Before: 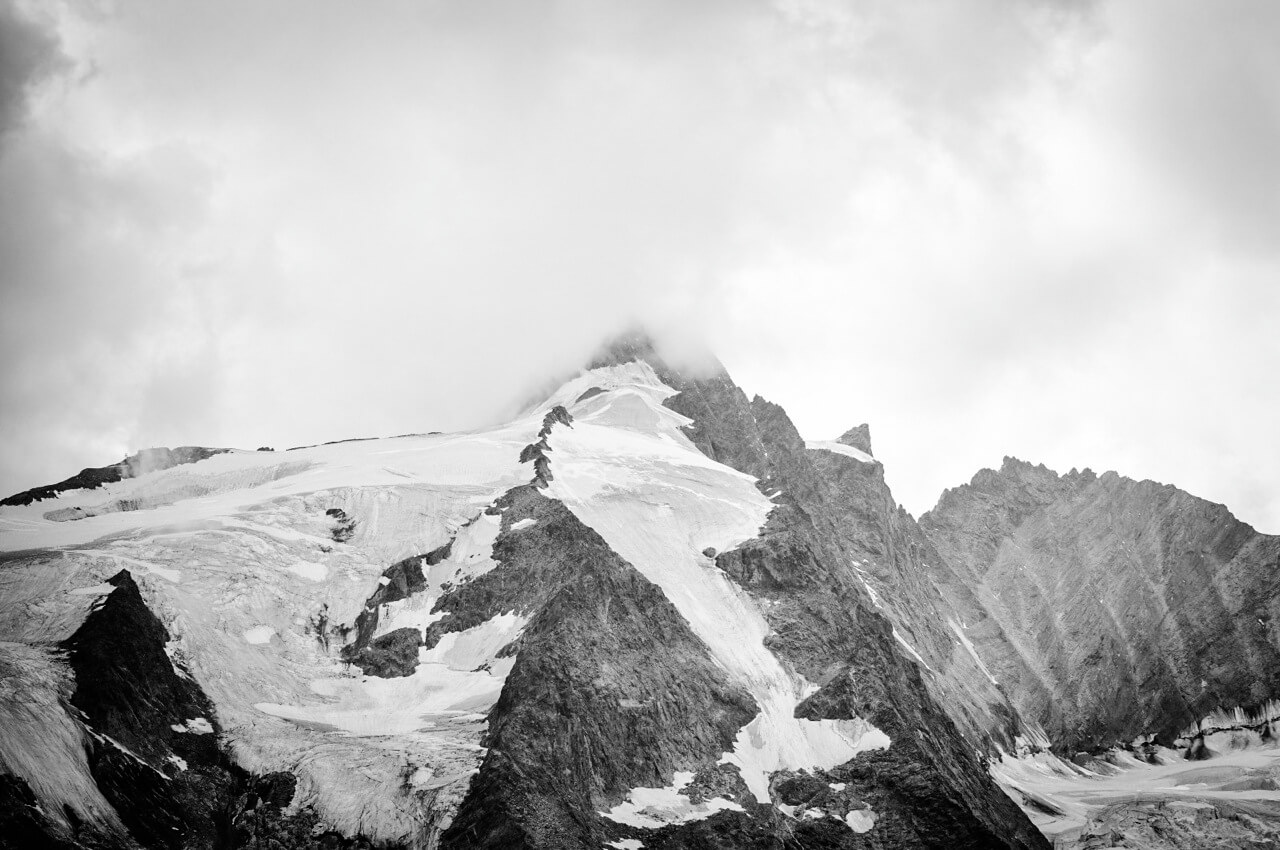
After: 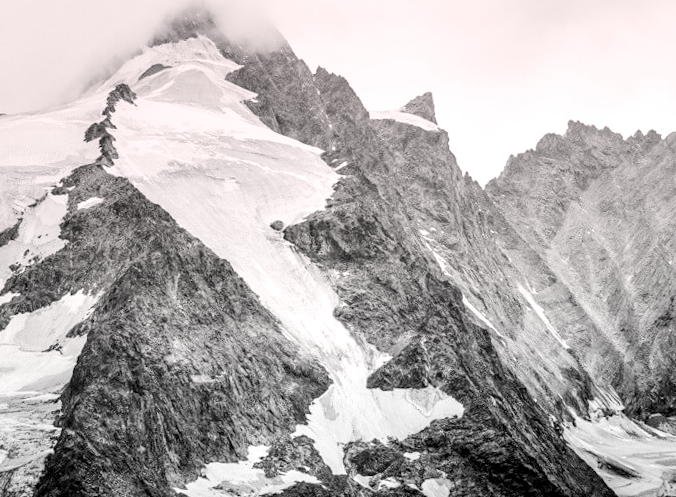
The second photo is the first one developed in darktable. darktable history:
graduated density: density 0.38 EV, hardness 21%, rotation -6.11°, saturation 32%
rotate and perspective: rotation -1.75°, automatic cropping off
crop: left 34.479%, top 38.822%, right 13.718%, bottom 5.172%
local contrast: highlights 20%, detail 150%
contrast brightness saturation: contrast 0.14, brightness 0.21
